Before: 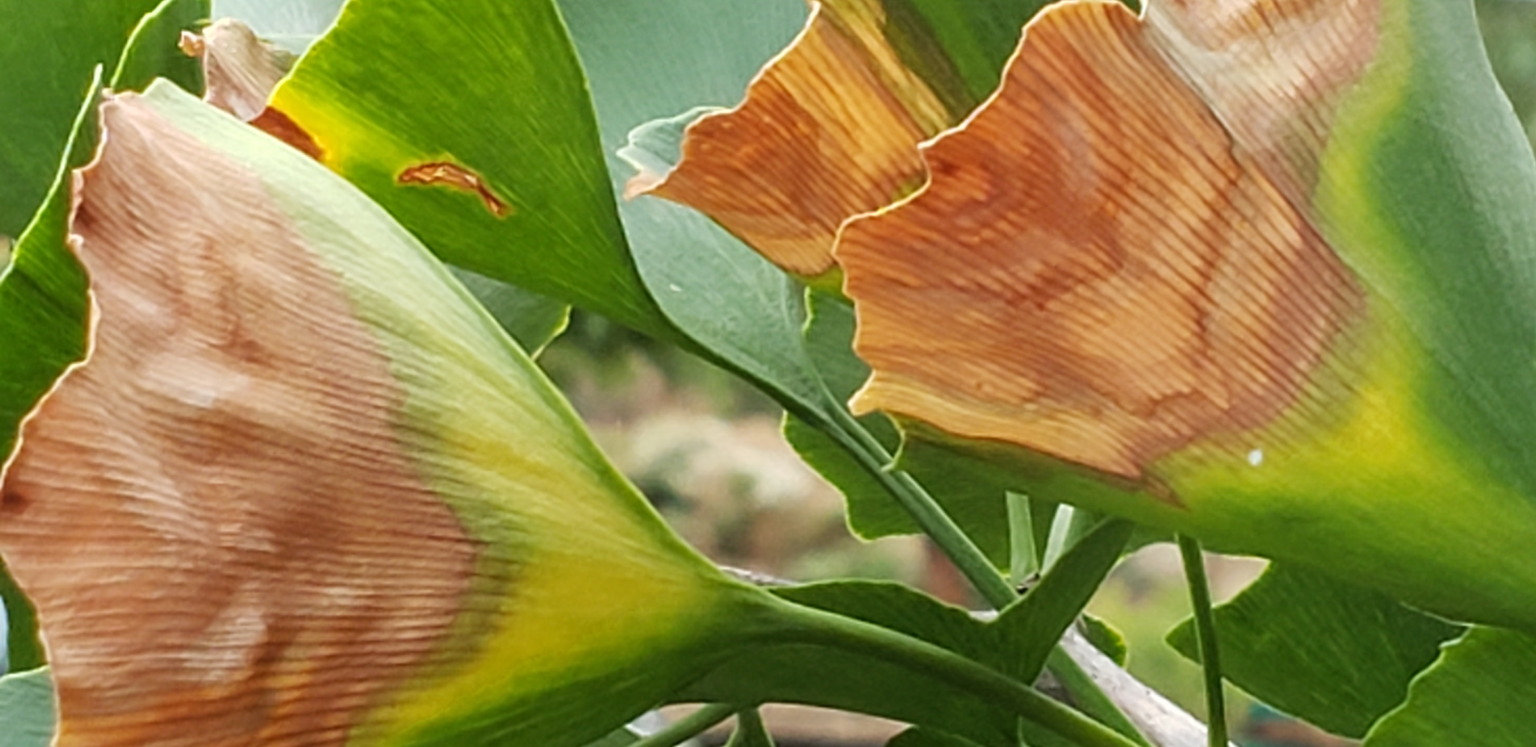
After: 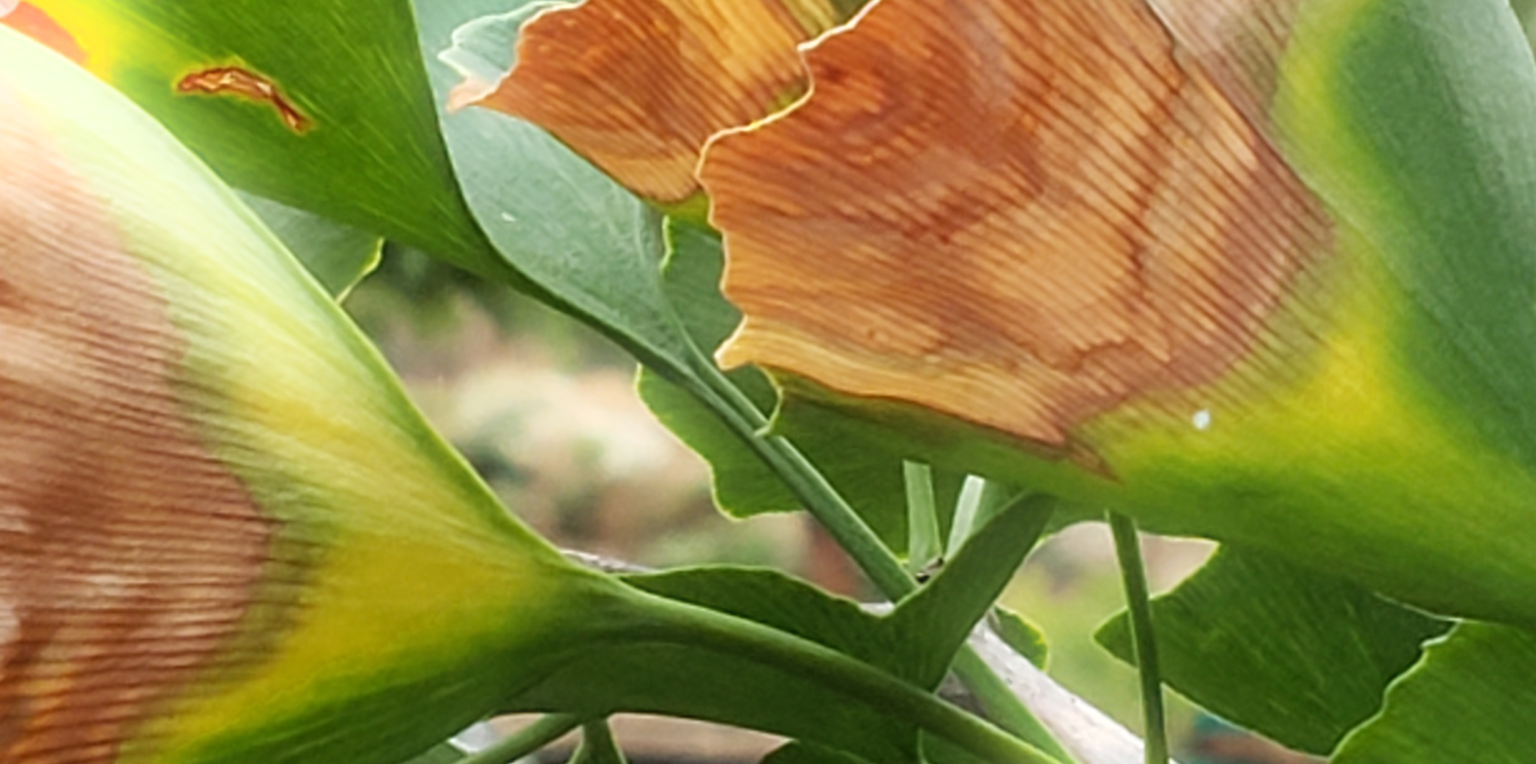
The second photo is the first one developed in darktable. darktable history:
bloom: on, module defaults
crop: left 16.315%, top 14.246%
white balance: emerald 1
